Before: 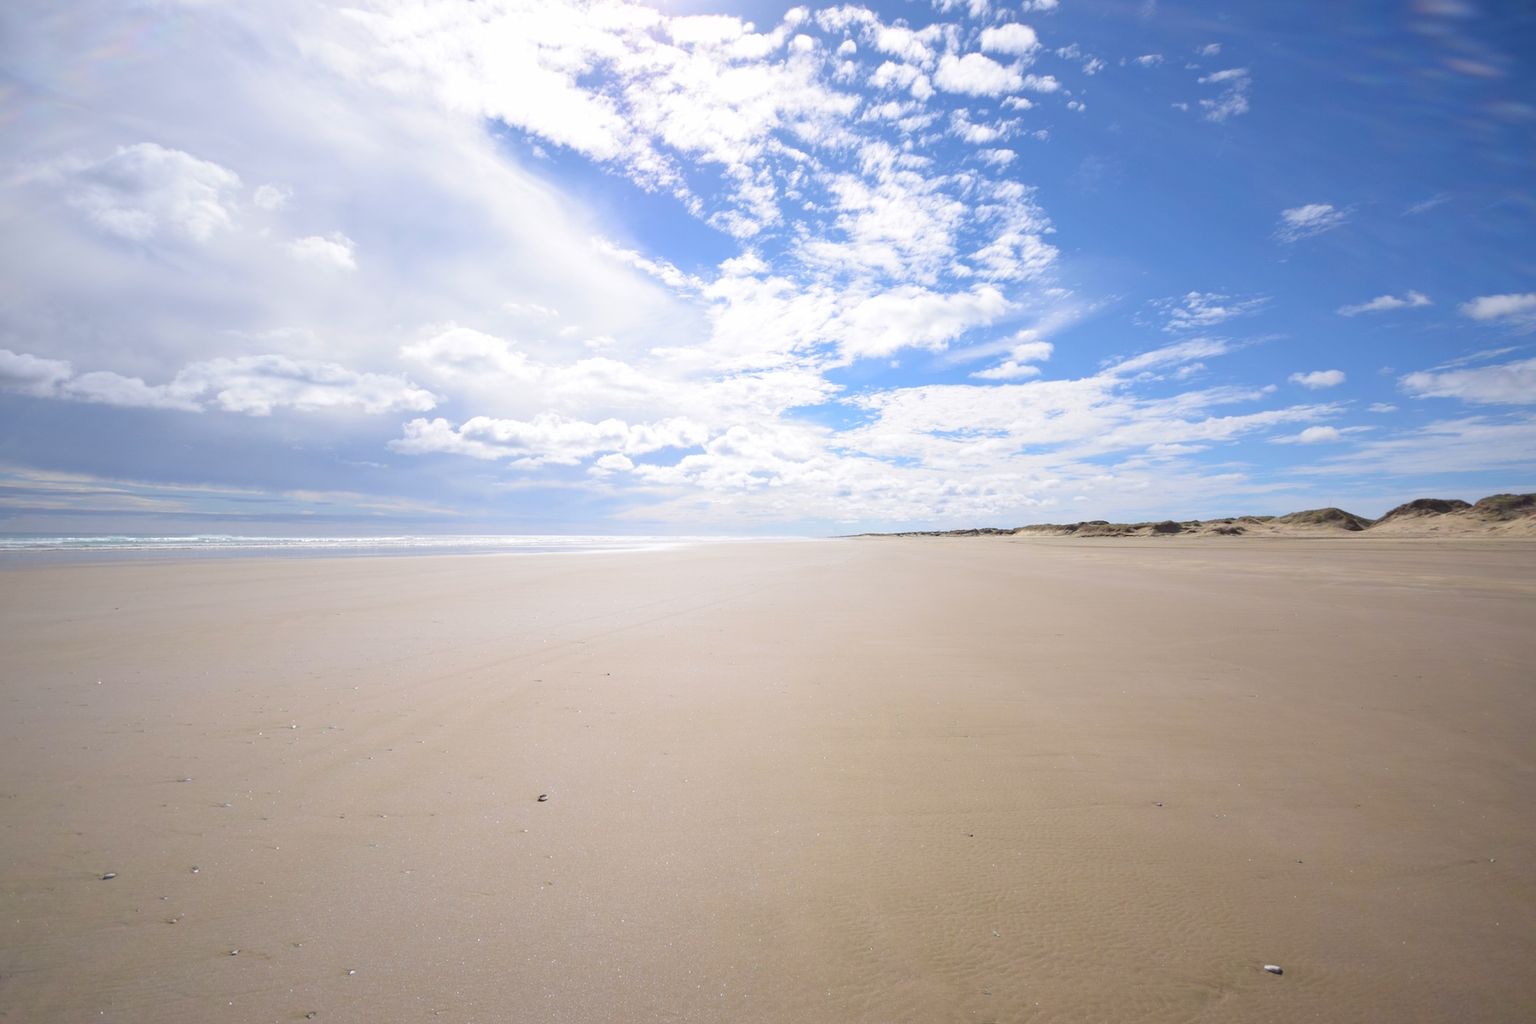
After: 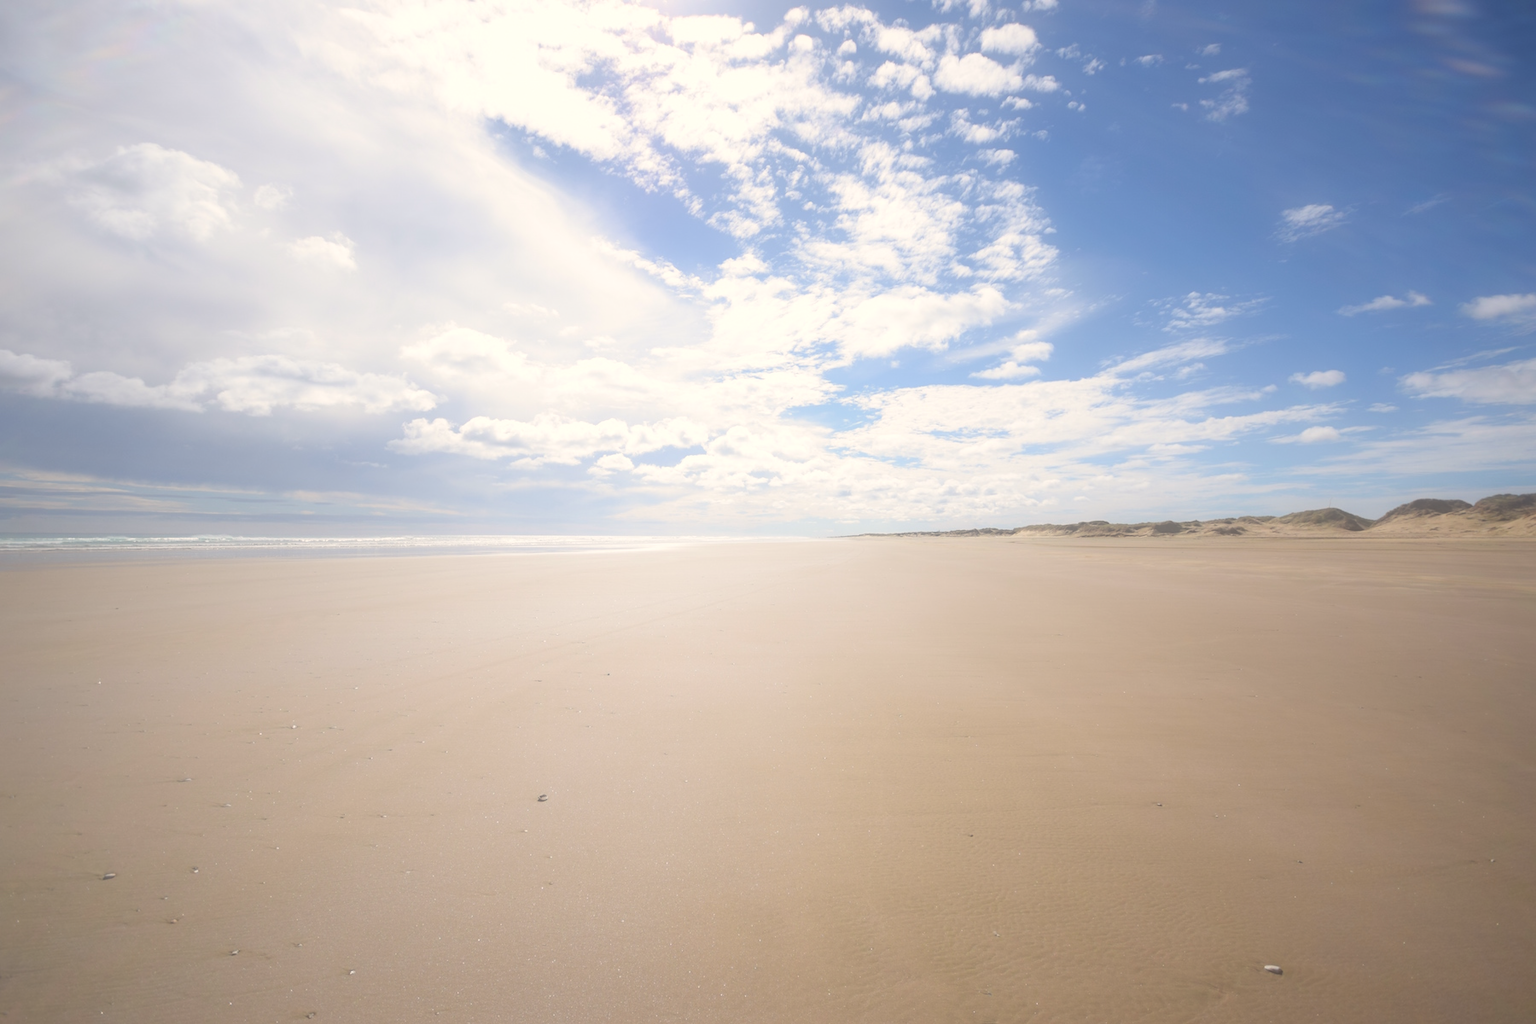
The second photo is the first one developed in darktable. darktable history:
soften: size 60.24%, saturation 65.46%, brightness 0.506 EV, mix 25.7%
white balance: red 1.045, blue 0.932
